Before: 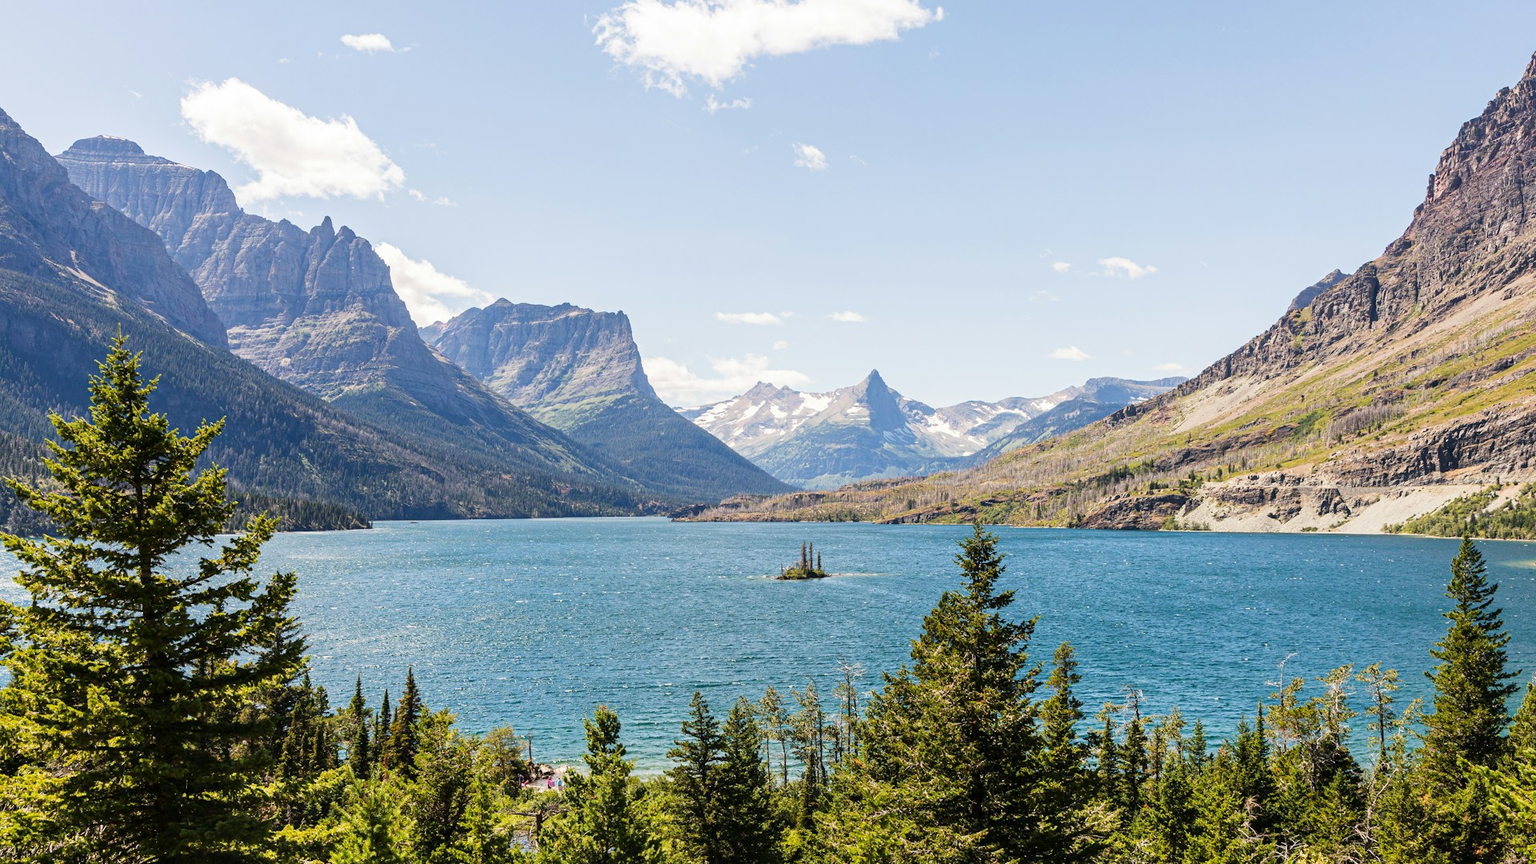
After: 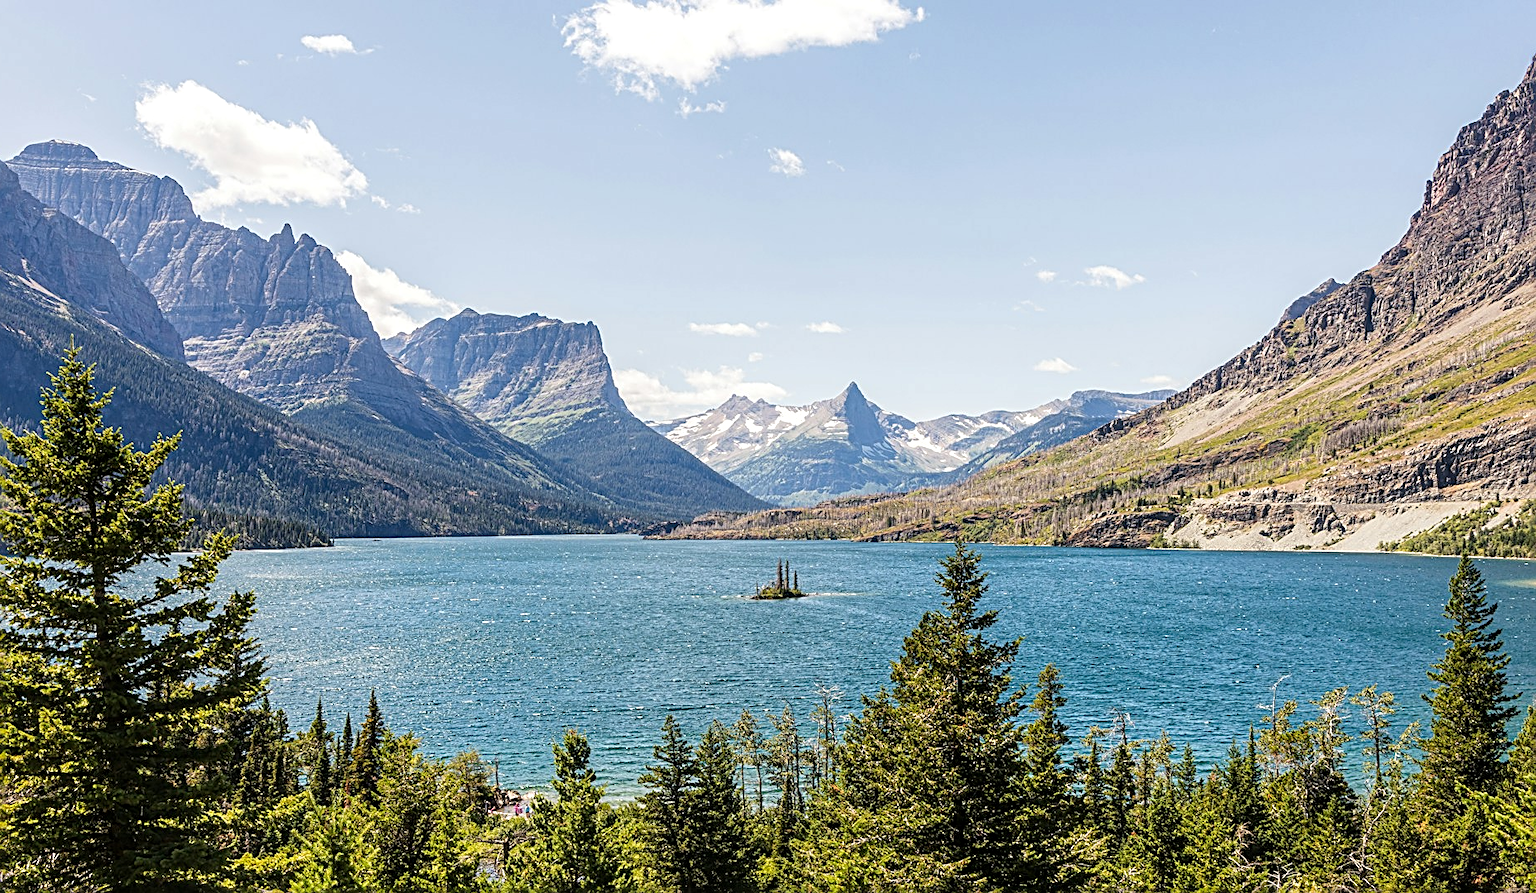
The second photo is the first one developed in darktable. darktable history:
sharpen: radius 2.676, amount 0.669
local contrast: on, module defaults
crop and rotate: left 3.238%
